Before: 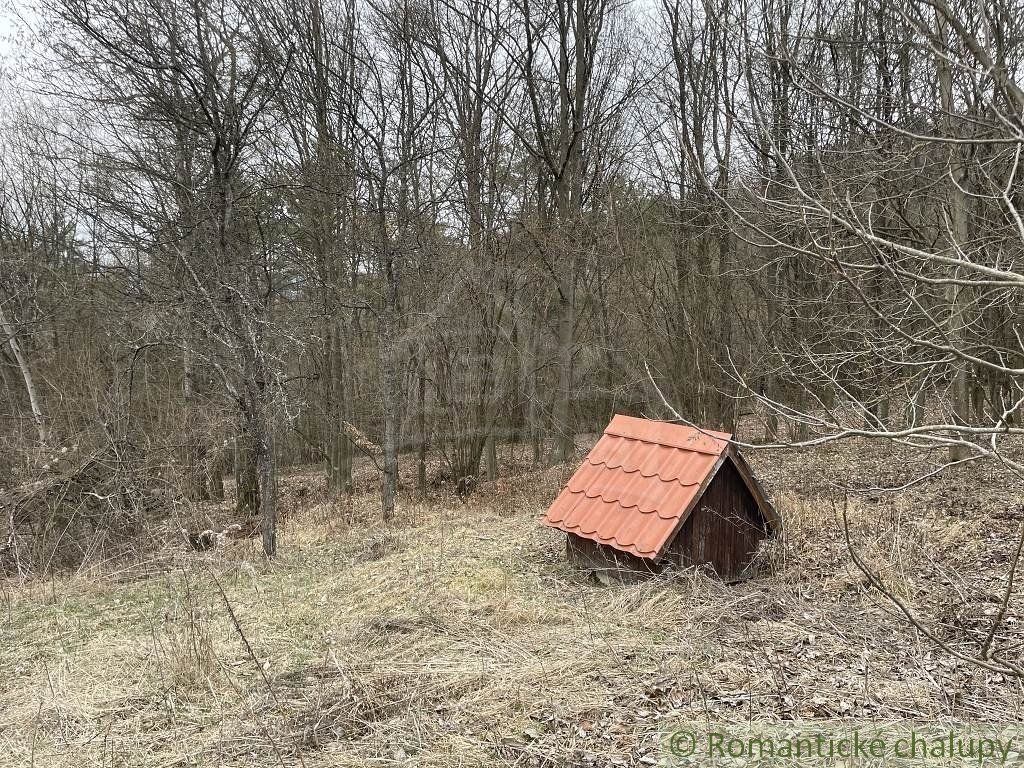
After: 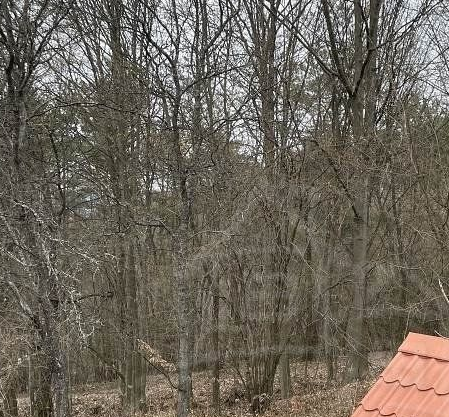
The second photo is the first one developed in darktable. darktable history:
crop: left 20.199%, top 10.776%, right 35.867%, bottom 34.801%
